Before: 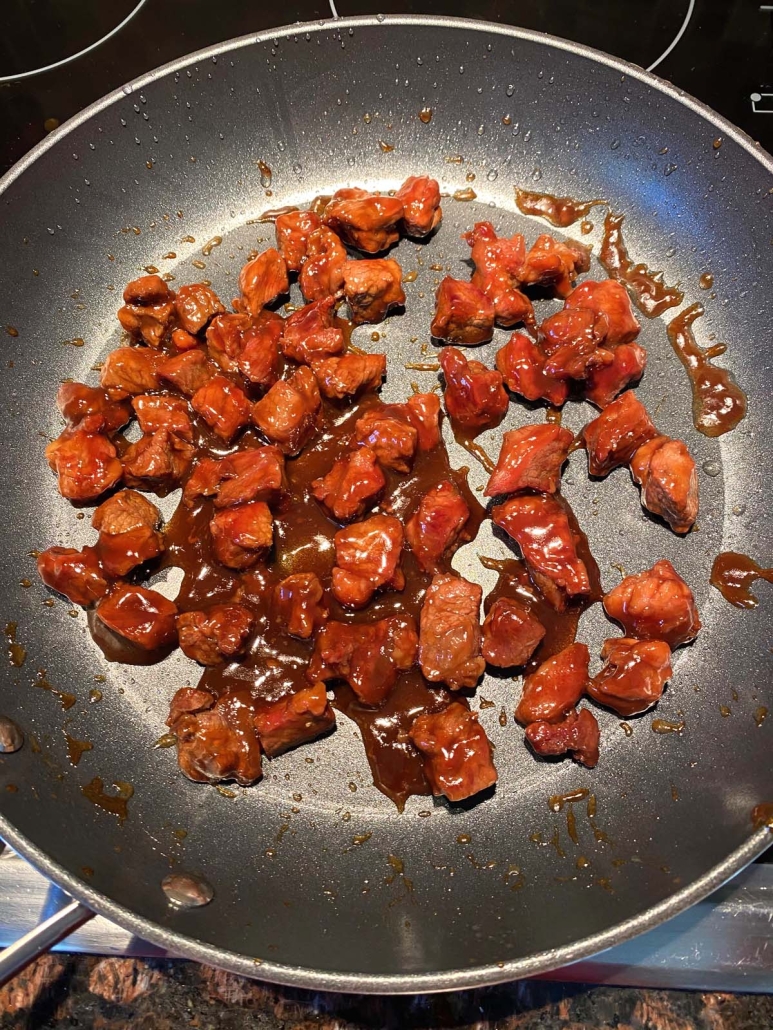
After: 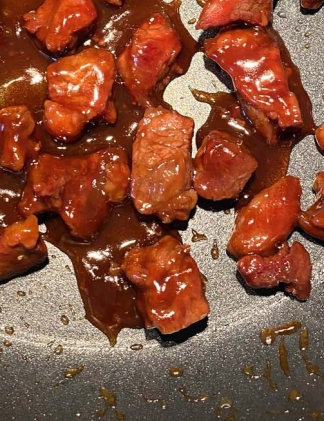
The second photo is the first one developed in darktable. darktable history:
crop: left 37.305%, top 45.344%, right 20.654%, bottom 13.773%
